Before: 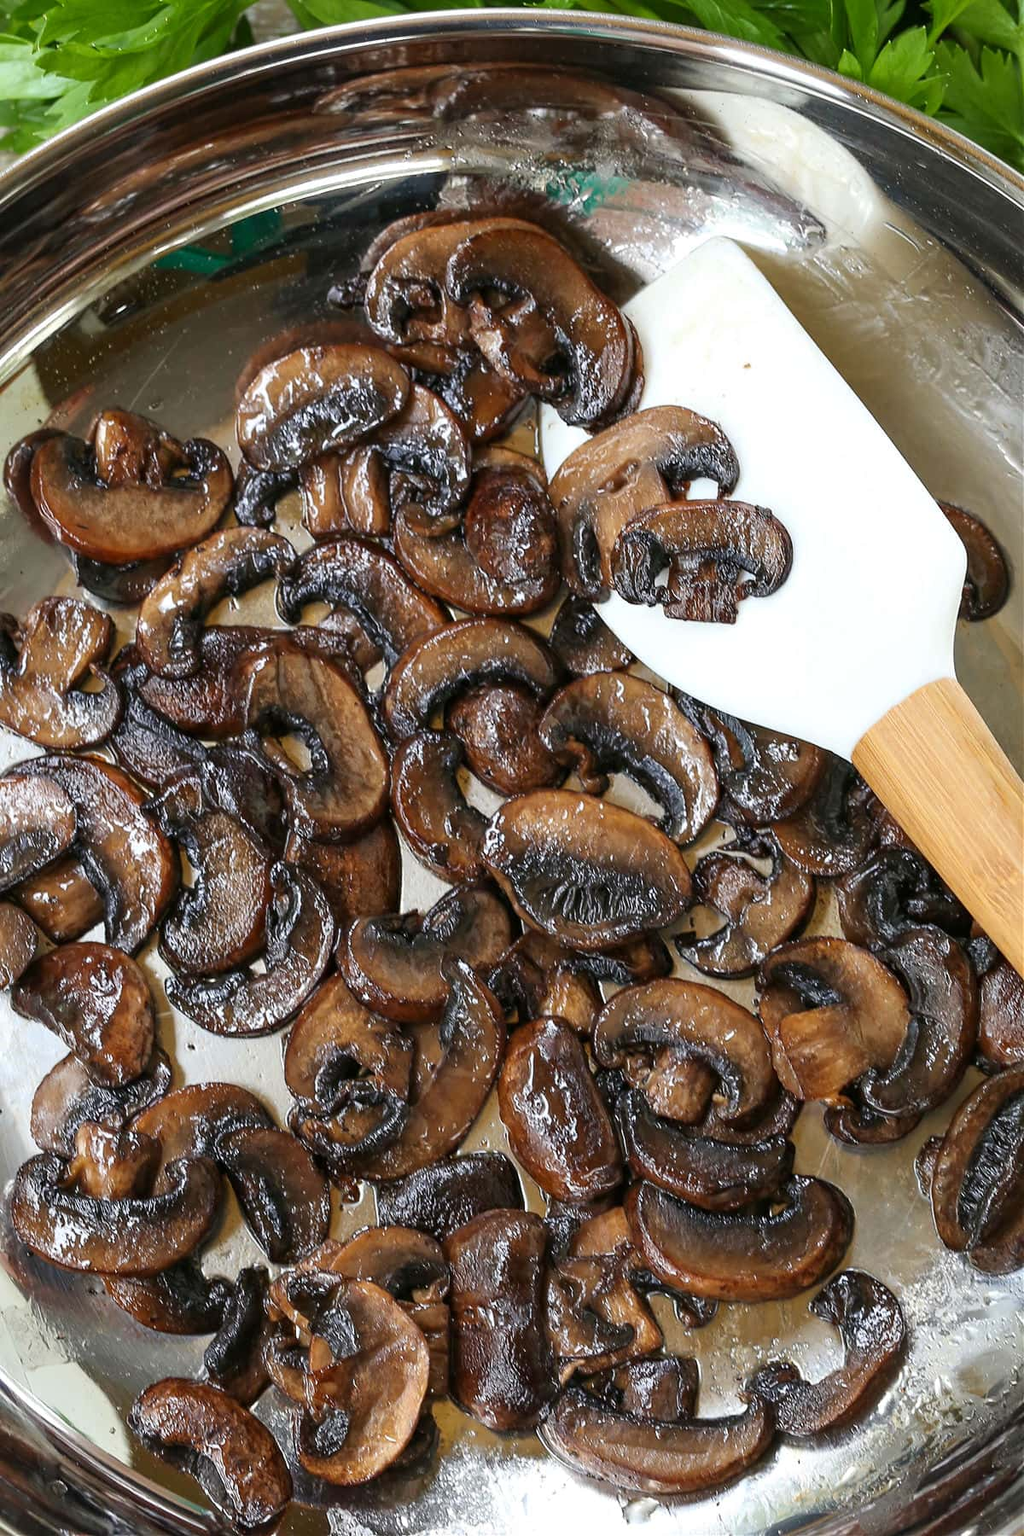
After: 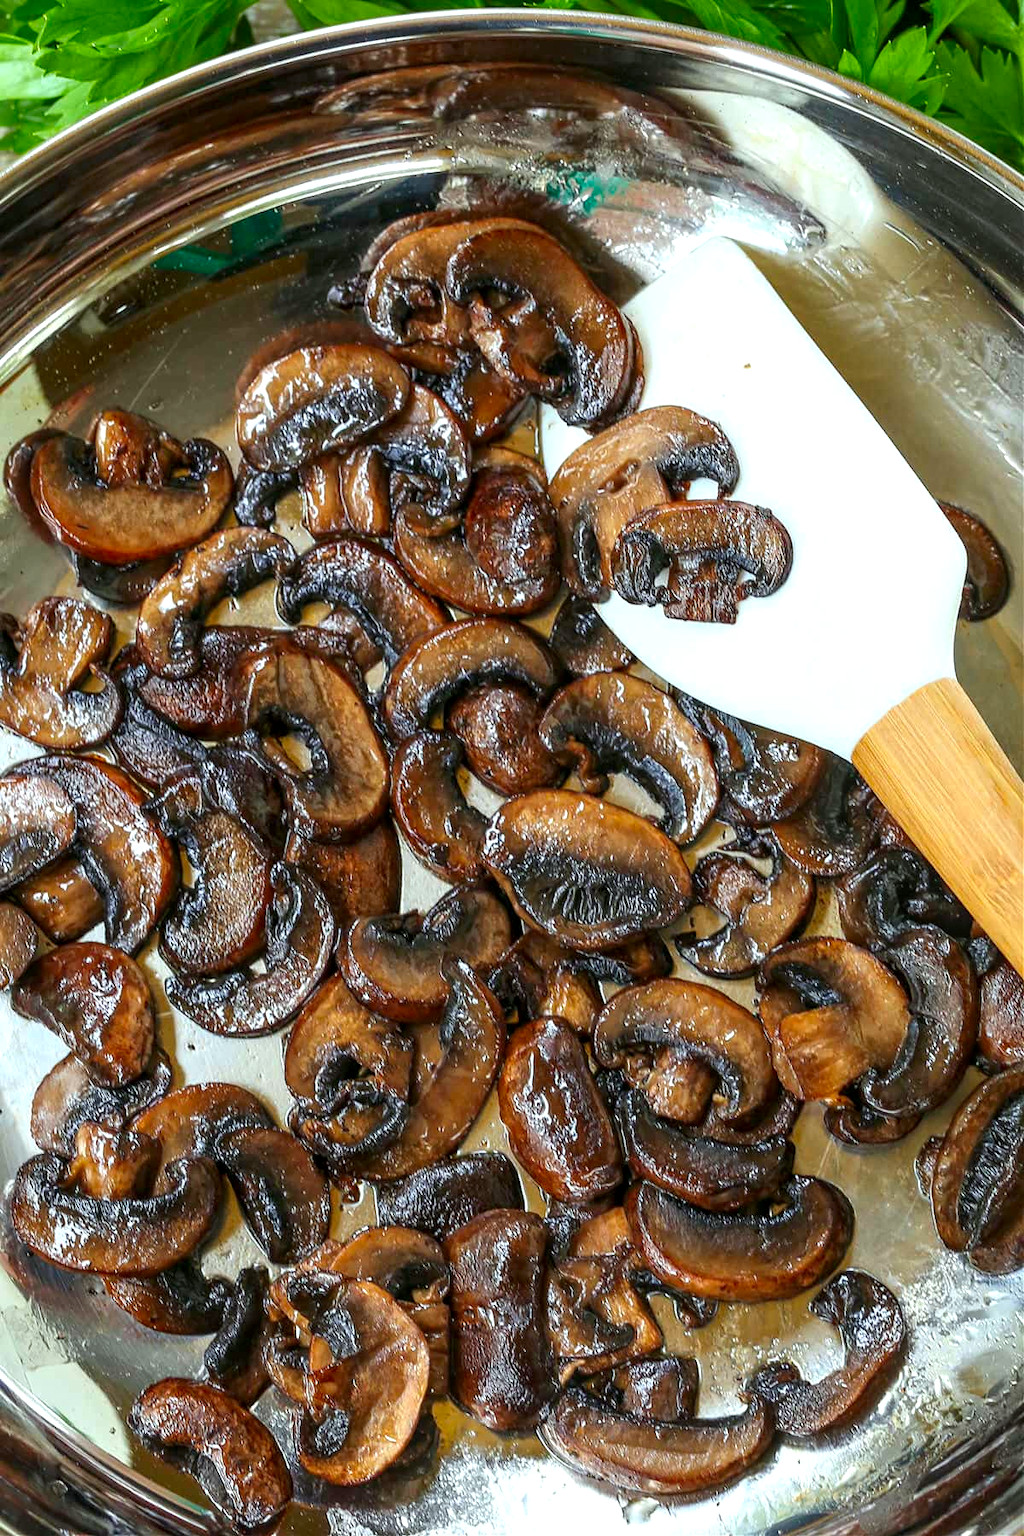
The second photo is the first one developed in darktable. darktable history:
exposure: exposure 0.219 EV, compensate highlight preservation false
color calibration: illuminant Planckian (black body), x 0.35, y 0.353, temperature 4771.05 K
contrast brightness saturation: brightness -0.022, saturation 0.358
local contrast: on, module defaults
